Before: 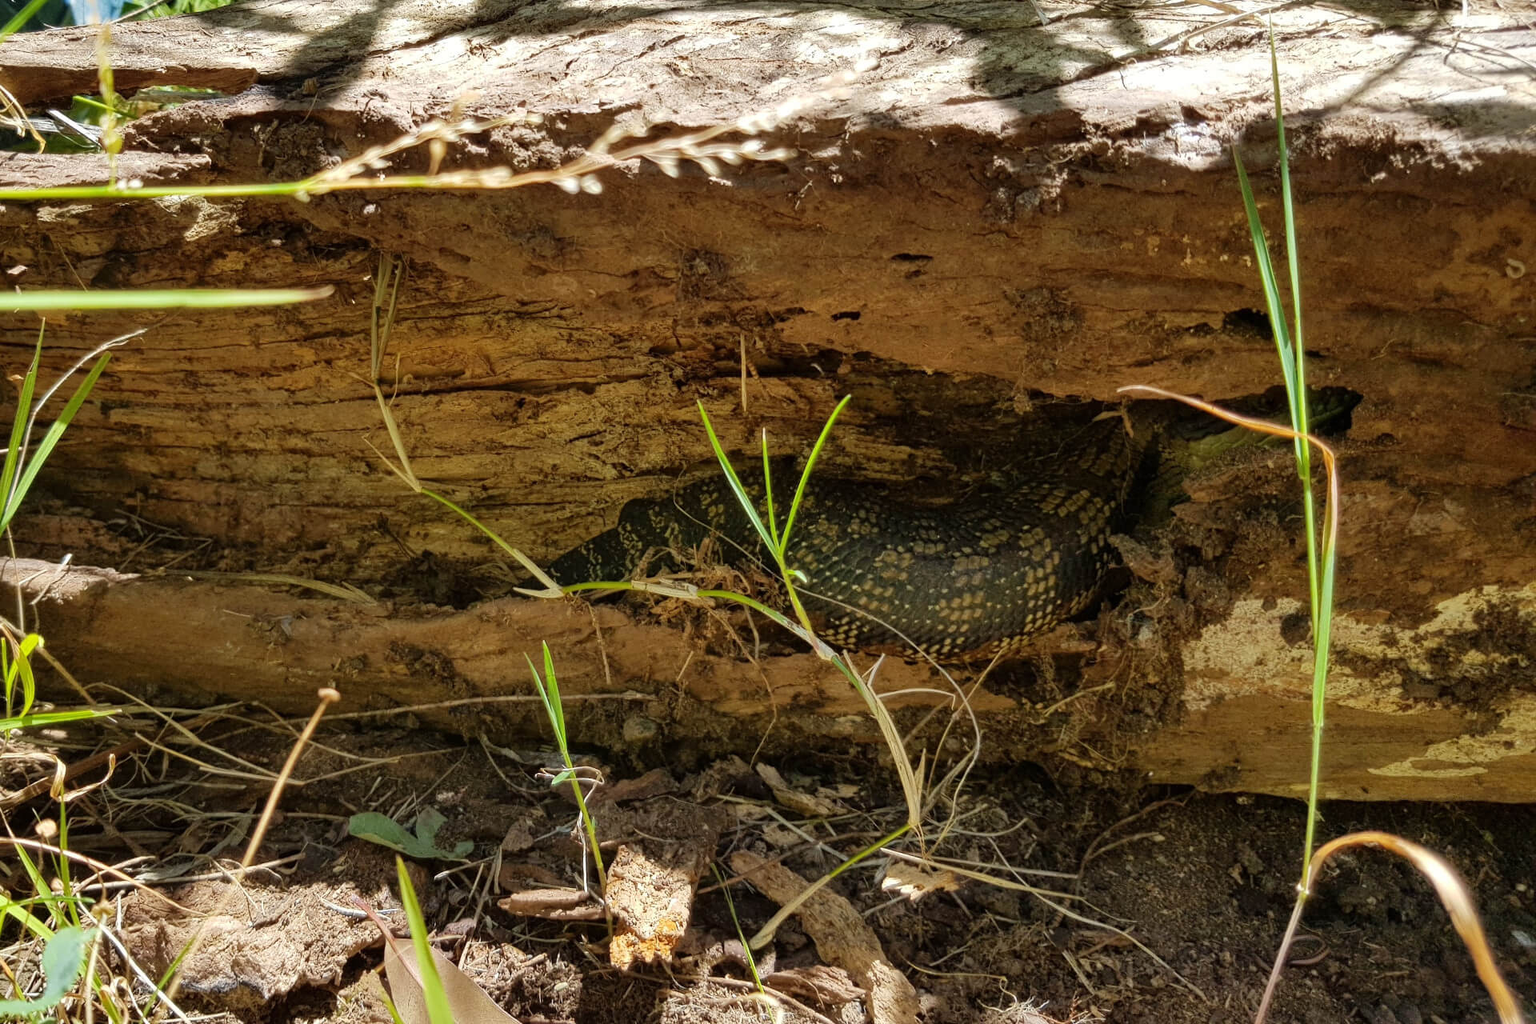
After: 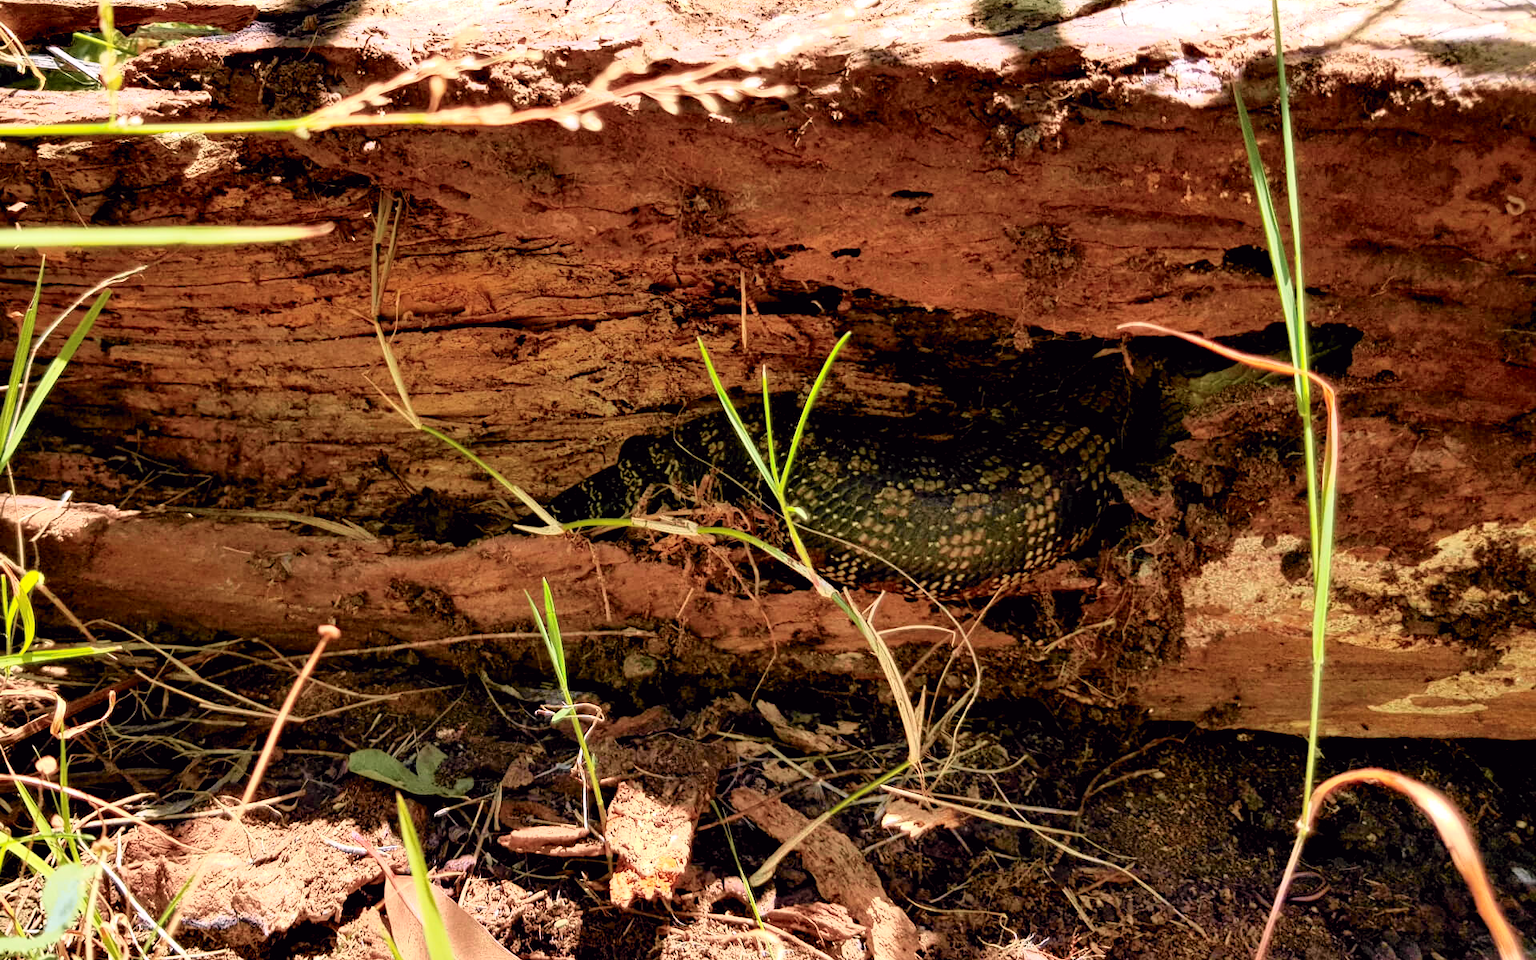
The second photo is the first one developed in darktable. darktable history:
color correction: highlights a* 3.22, highlights b* 1.93, saturation 1.19
tone curve: curves: ch0 [(0, 0) (0.105, 0.068) (0.195, 0.162) (0.283, 0.283) (0.384, 0.404) (0.485, 0.531) (0.638, 0.681) (0.795, 0.879) (1, 0.977)]; ch1 [(0, 0) (0.161, 0.092) (0.35, 0.33) (0.379, 0.401) (0.456, 0.469) (0.498, 0.506) (0.521, 0.549) (0.58, 0.624) (0.635, 0.671) (1, 1)]; ch2 [(0, 0) (0.371, 0.362) (0.437, 0.437) (0.483, 0.484) (0.53, 0.515) (0.56, 0.58) (0.622, 0.606) (1, 1)], color space Lab, independent channels, preserve colors none
rgb levels: levels [[0.01, 0.419, 0.839], [0, 0.5, 1], [0, 0.5, 1]]
crop and rotate: top 6.25%
